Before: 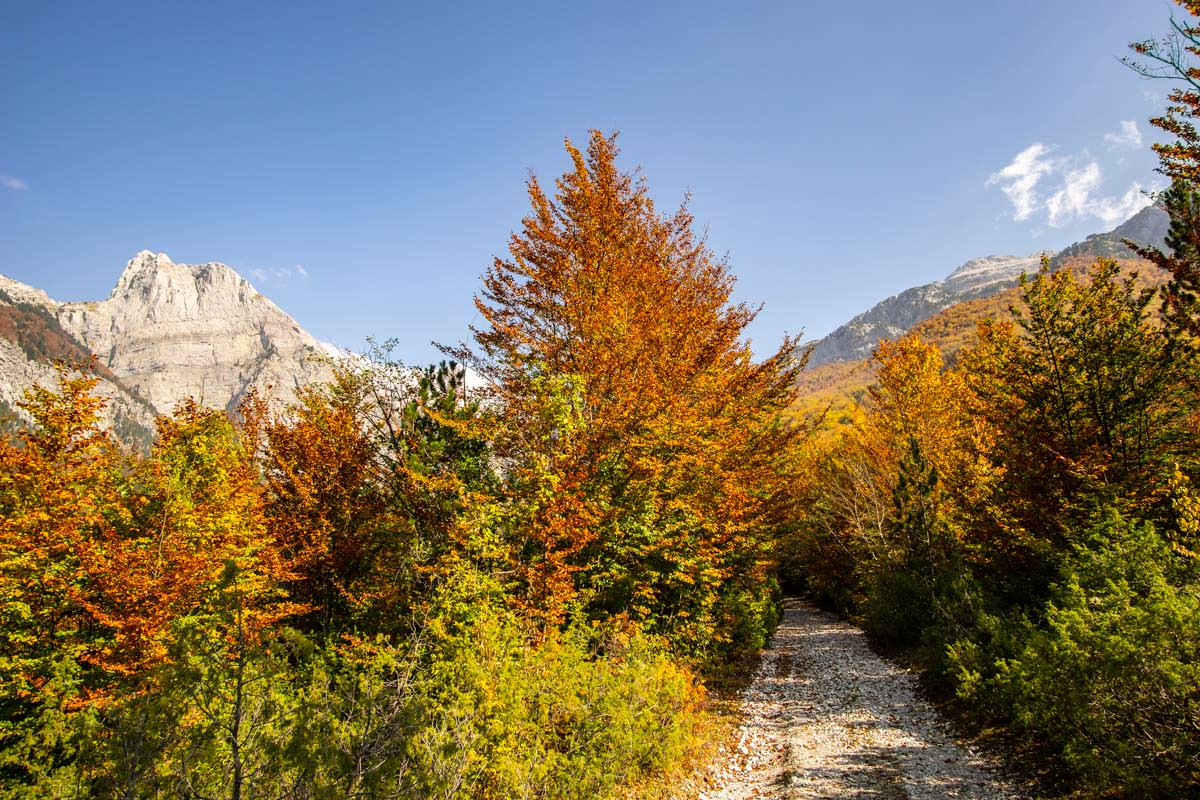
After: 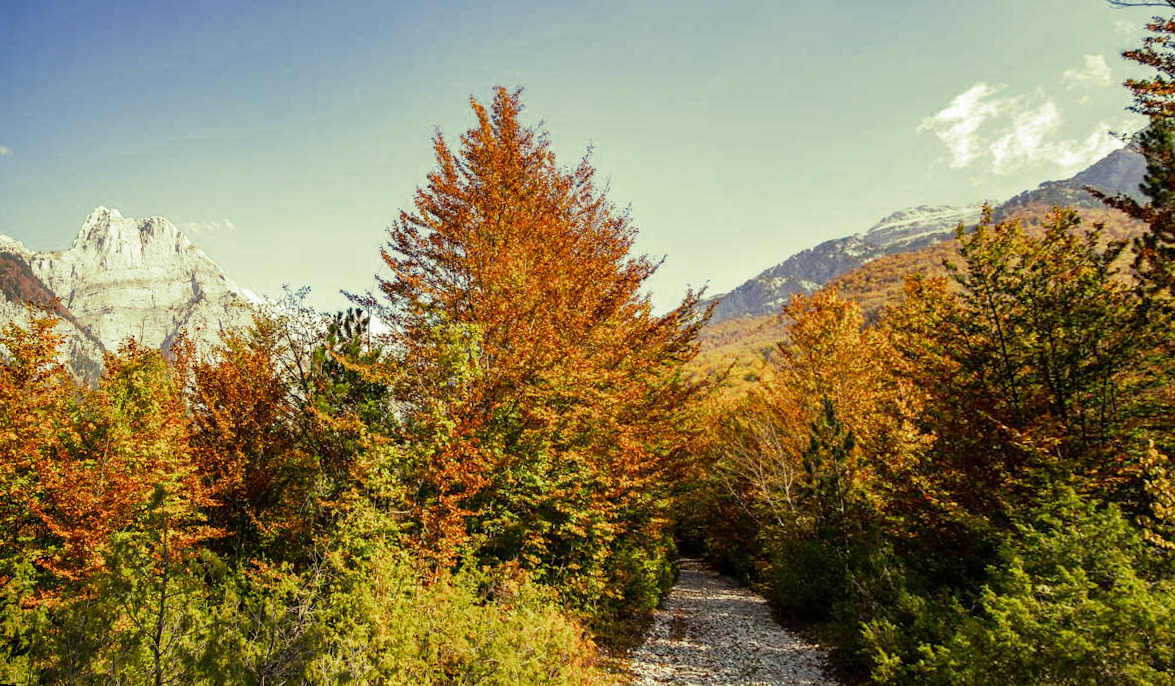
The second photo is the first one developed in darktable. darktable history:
rotate and perspective: rotation 1.69°, lens shift (vertical) -0.023, lens shift (horizontal) -0.291, crop left 0.025, crop right 0.988, crop top 0.092, crop bottom 0.842
split-toning: shadows › hue 290.82°, shadows › saturation 0.34, highlights › saturation 0.38, balance 0, compress 50%
